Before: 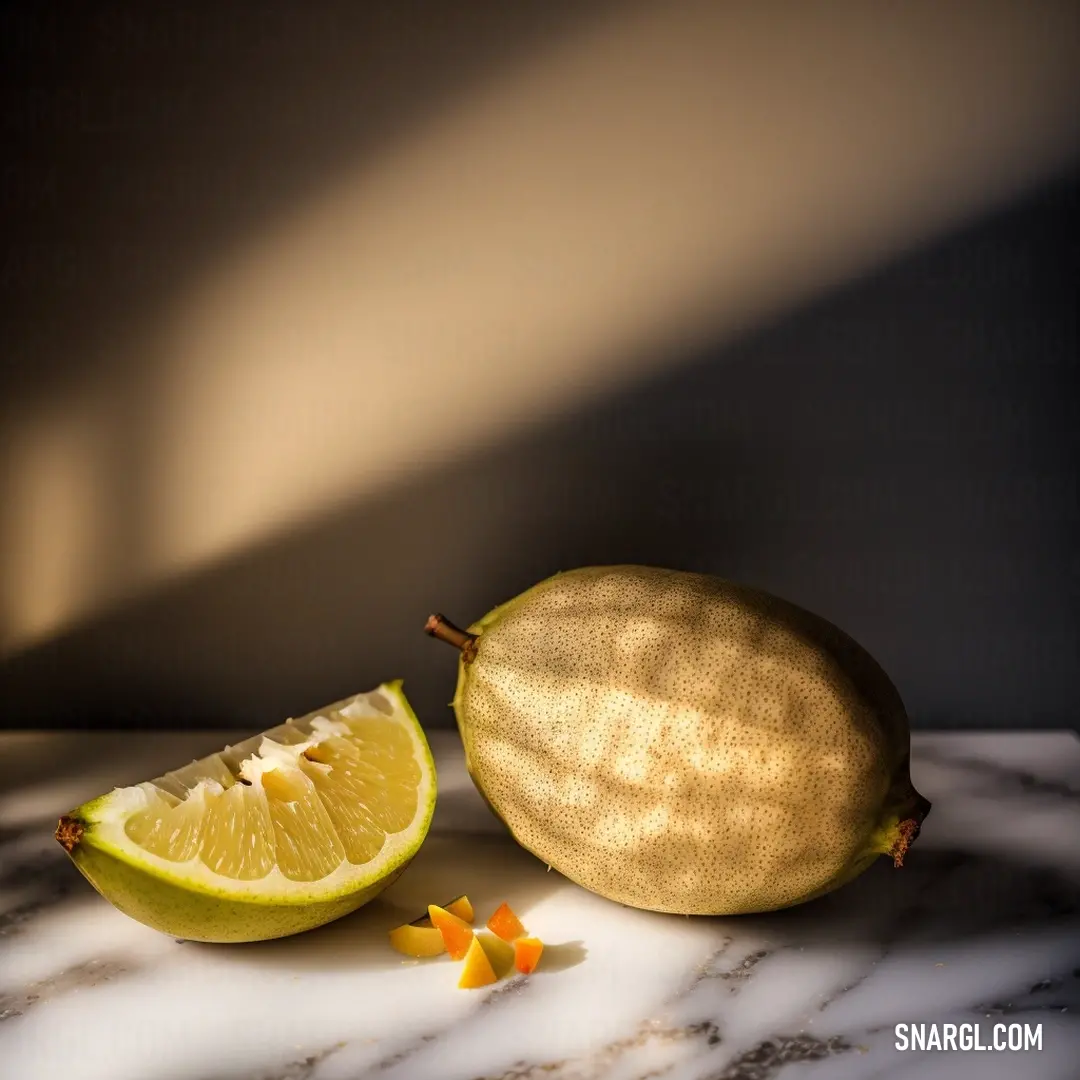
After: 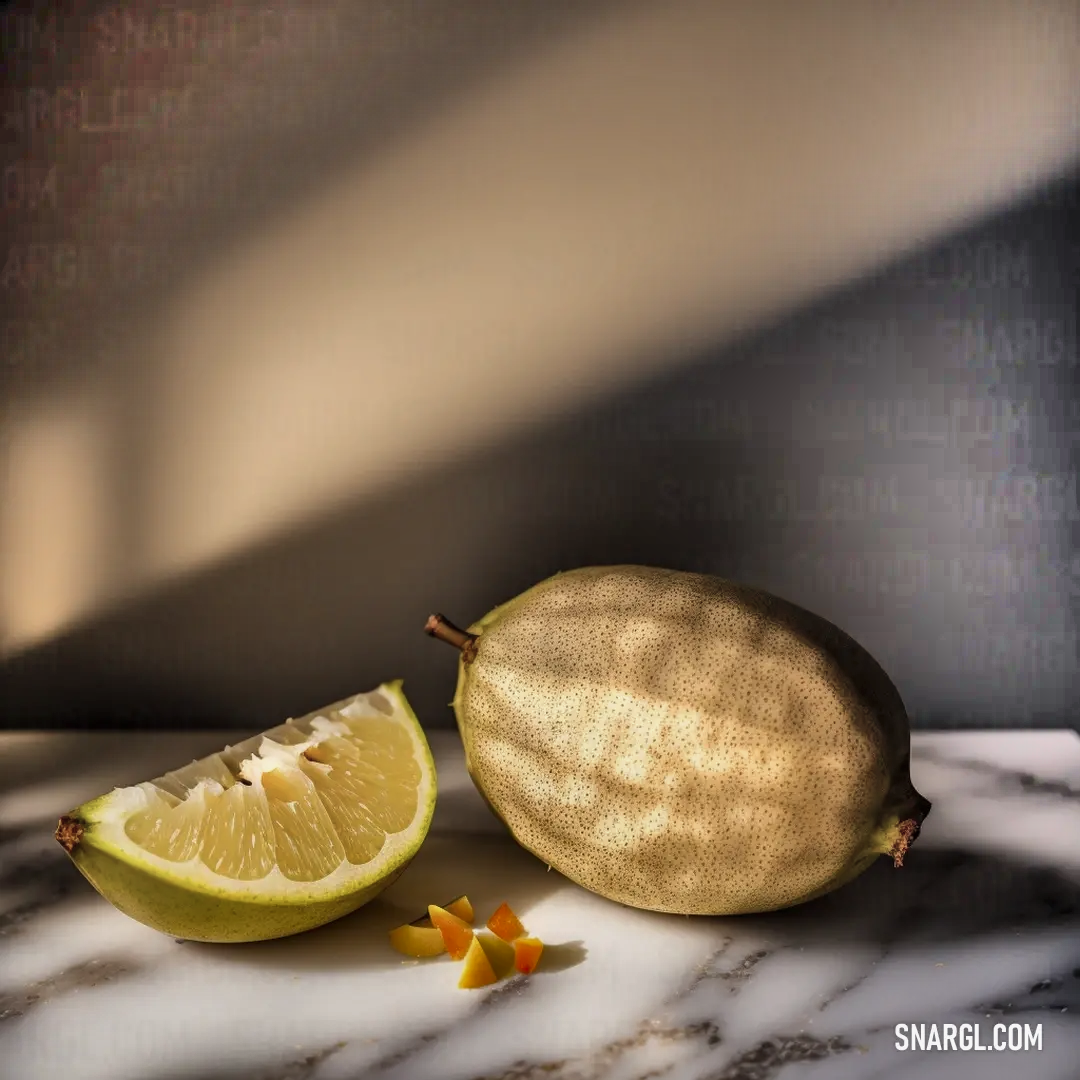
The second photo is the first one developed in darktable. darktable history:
color correction: highlights b* 0.033, saturation 0.801
shadows and highlights: radius 124.57, shadows 99.52, white point adjustment -3.13, highlights -99.12, highlights color adjustment 78.49%, soften with gaussian
